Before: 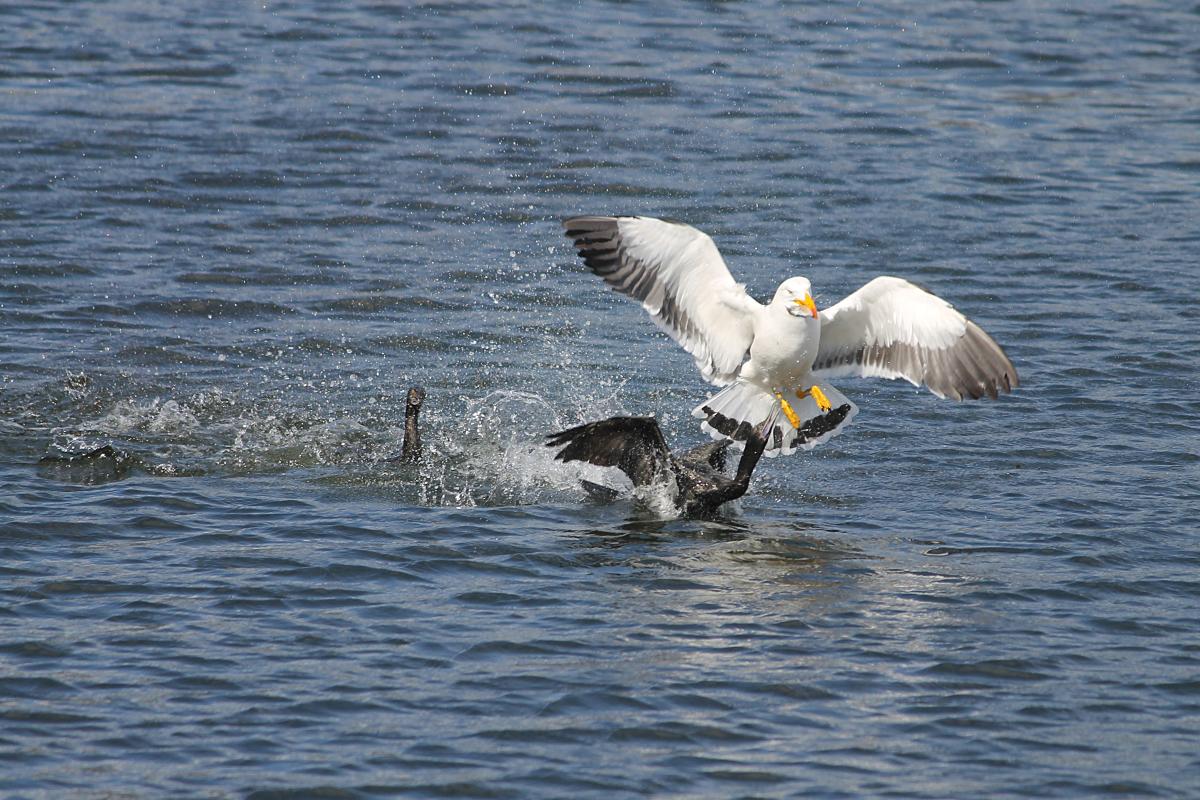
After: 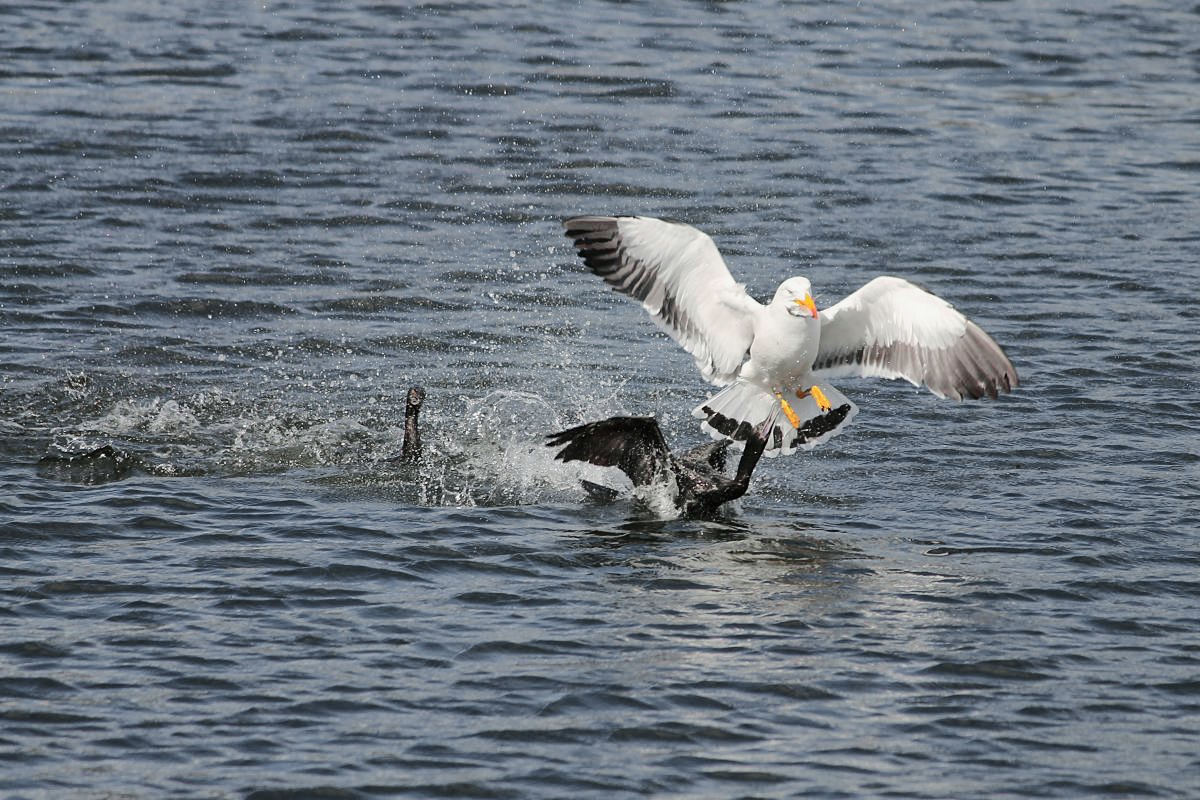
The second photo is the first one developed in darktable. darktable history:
tone curve: curves: ch0 [(0, 0) (0.058, 0.022) (0.265, 0.208) (0.41, 0.417) (0.485, 0.524) (0.638, 0.673) (0.845, 0.828) (0.994, 0.964)]; ch1 [(0, 0) (0.136, 0.146) (0.317, 0.34) (0.382, 0.408) (0.469, 0.482) (0.498, 0.497) (0.557, 0.573) (0.644, 0.643) (0.725, 0.765) (1, 1)]; ch2 [(0, 0) (0.352, 0.403) (0.45, 0.469) (0.502, 0.504) (0.54, 0.524) (0.592, 0.566) (0.638, 0.599) (1, 1)], color space Lab, independent channels, preserve colors none
